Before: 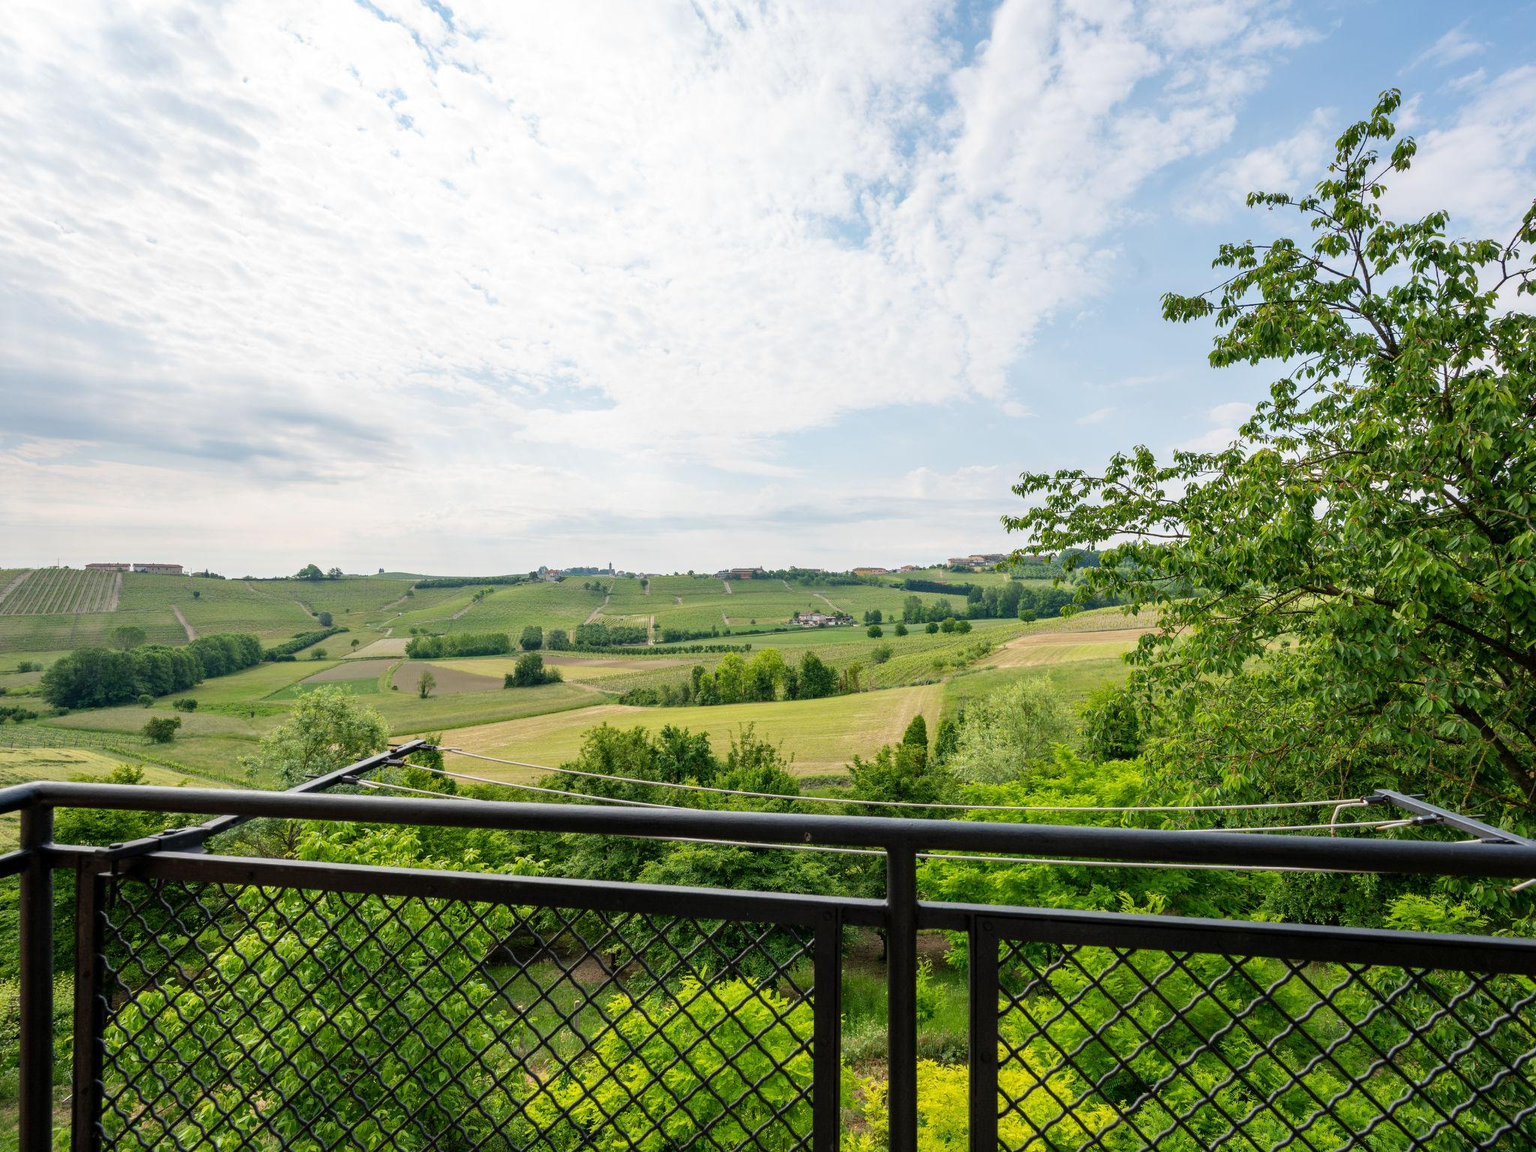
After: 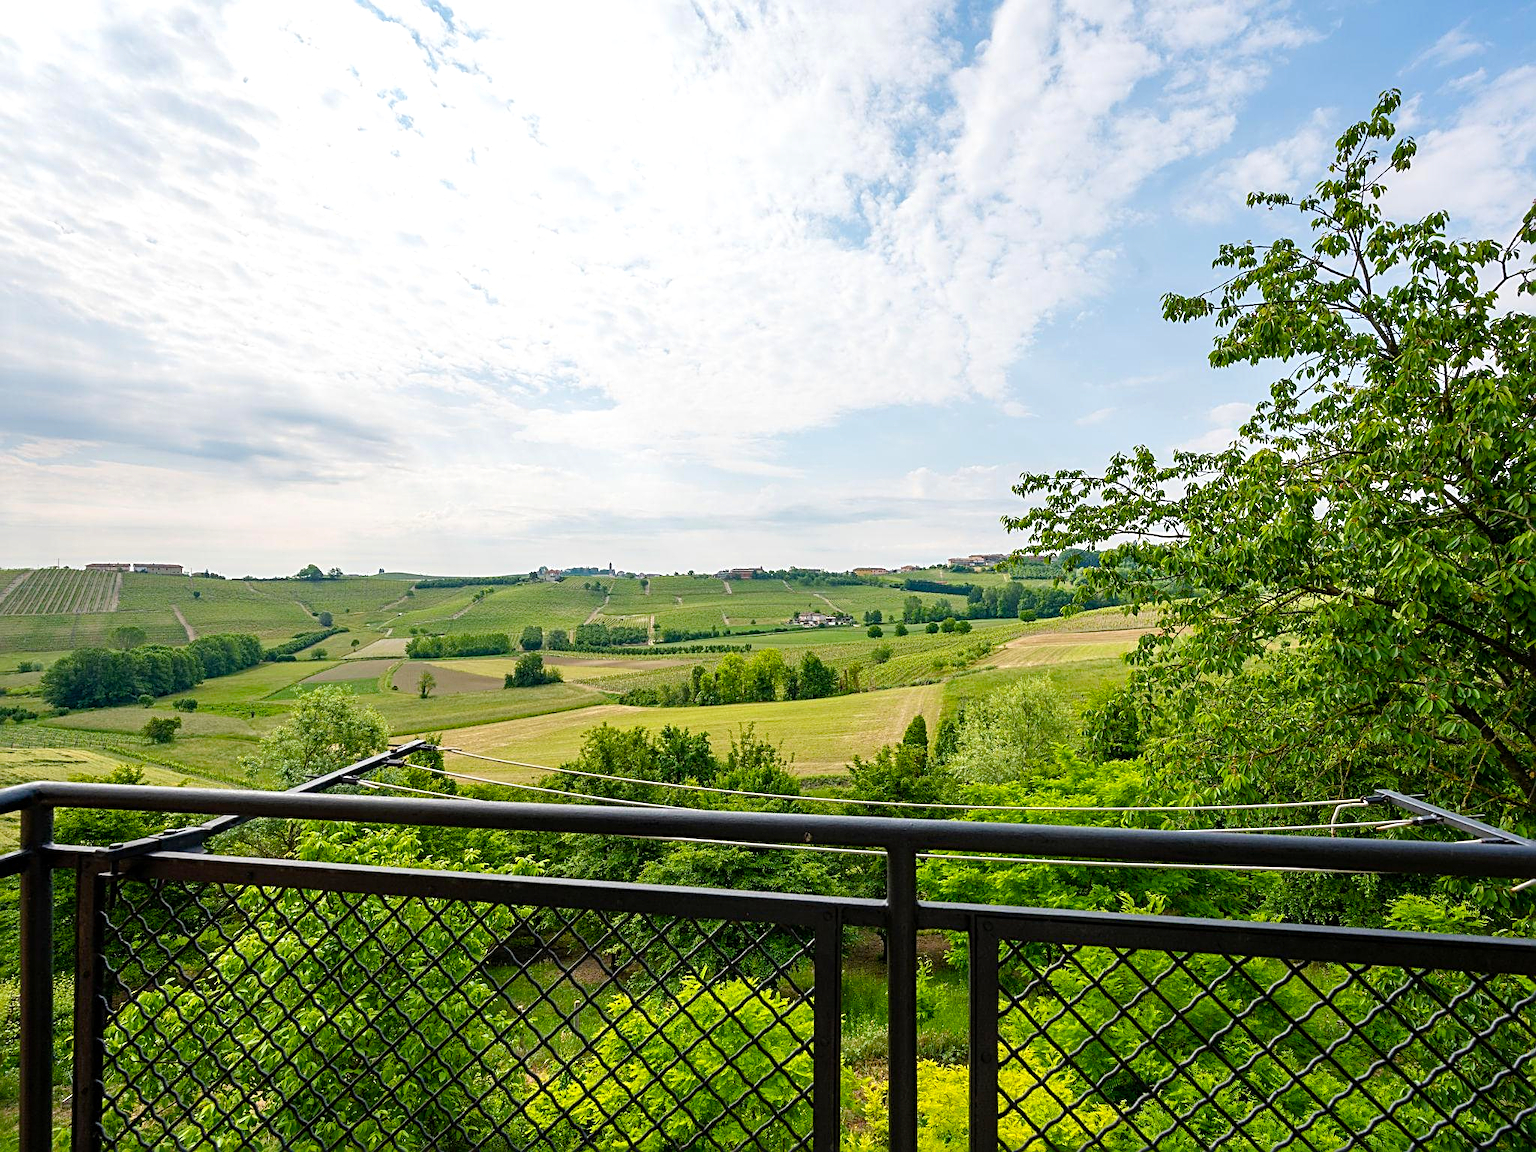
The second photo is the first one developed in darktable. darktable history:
sharpen: radius 2.543, amount 0.636
color balance rgb: linear chroma grading › global chroma 8.12%, perceptual saturation grading › global saturation 9.07%, perceptual saturation grading › highlights -13.84%, perceptual saturation grading › mid-tones 14.88%, perceptual saturation grading › shadows 22.8%, perceptual brilliance grading › highlights 2.61%, global vibrance 12.07%
